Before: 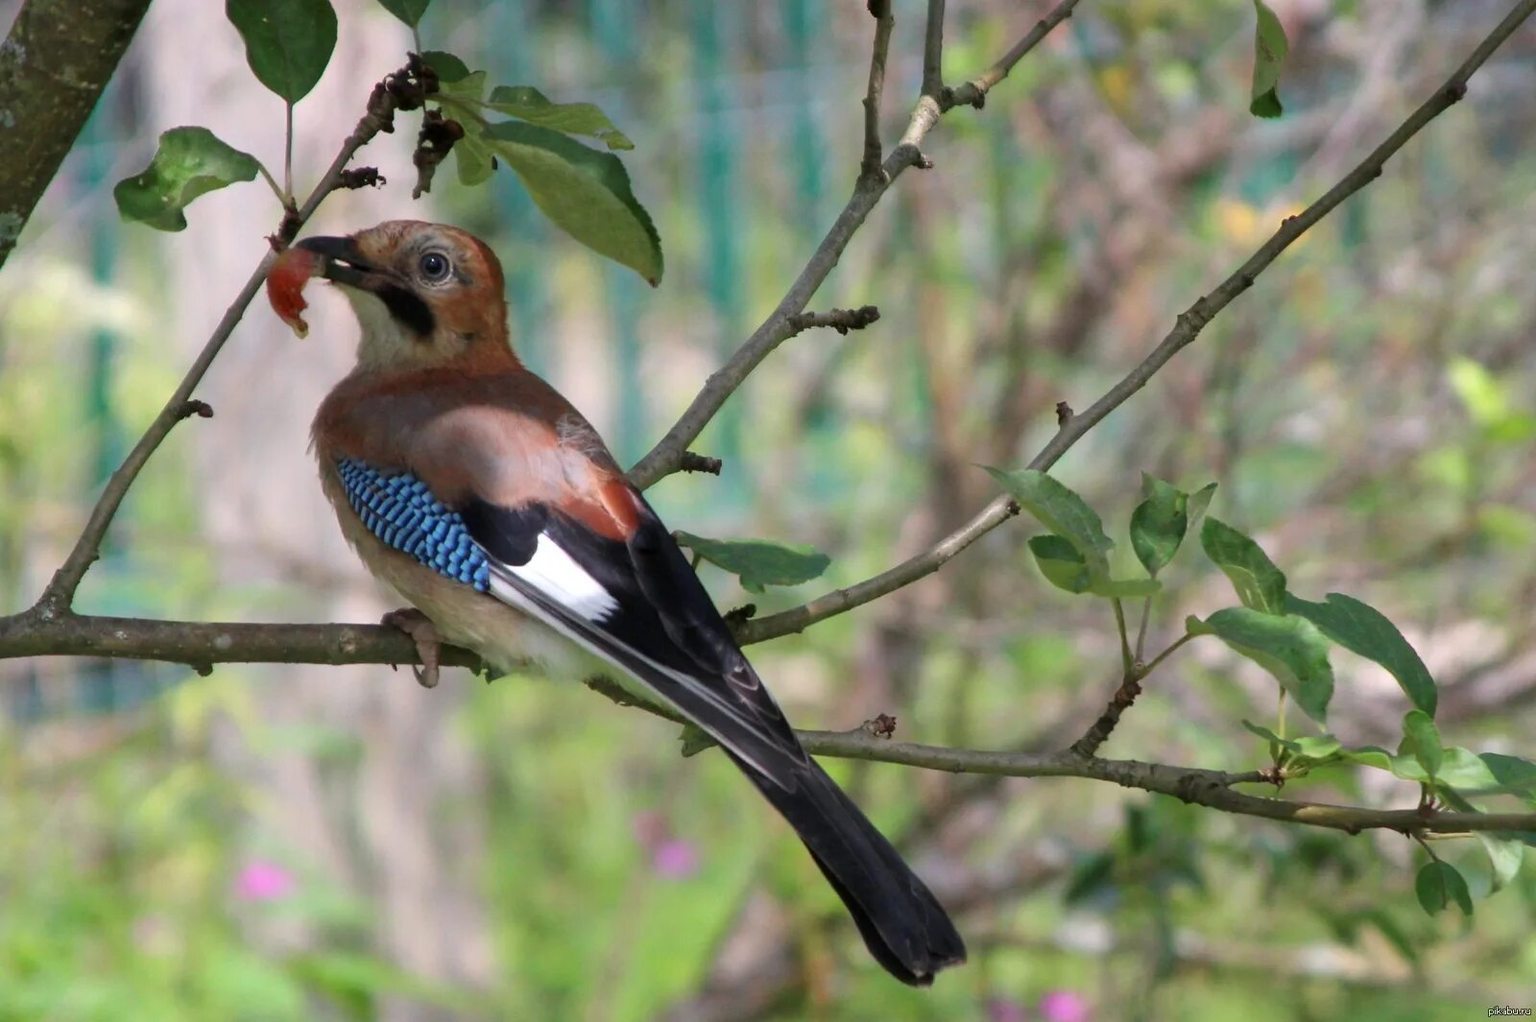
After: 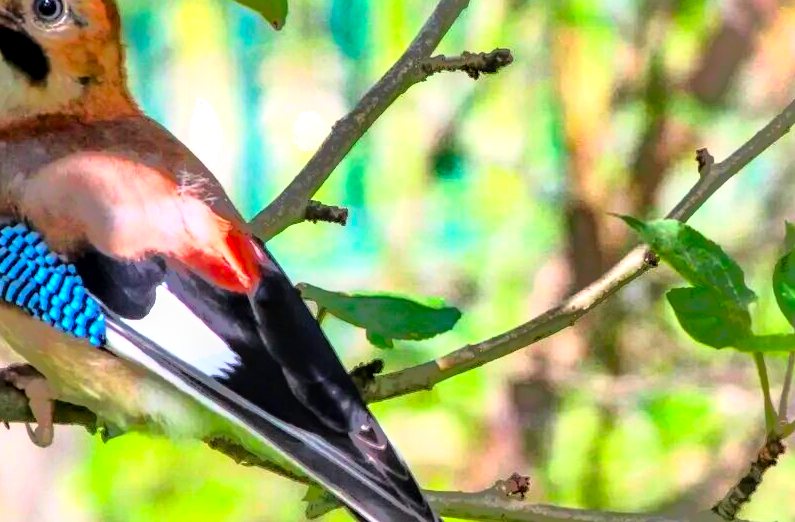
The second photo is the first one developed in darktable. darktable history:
shadows and highlights: shadows -18.43, highlights -73.79
base curve: curves: ch0 [(0, 0) (0.007, 0.004) (0.027, 0.03) (0.046, 0.07) (0.207, 0.54) (0.442, 0.872) (0.673, 0.972) (1, 1)]
crop: left 25.264%, top 25.394%, right 25.036%, bottom 25.54%
local contrast: detail 130%
exposure: exposure 0.691 EV, compensate exposure bias true, compensate highlight preservation false
color balance rgb: global offset › luminance -0.489%, perceptual saturation grading › global saturation 20%, perceptual saturation grading › highlights -25.872%, perceptual saturation grading › shadows 24.584%, global vibrance 20%
